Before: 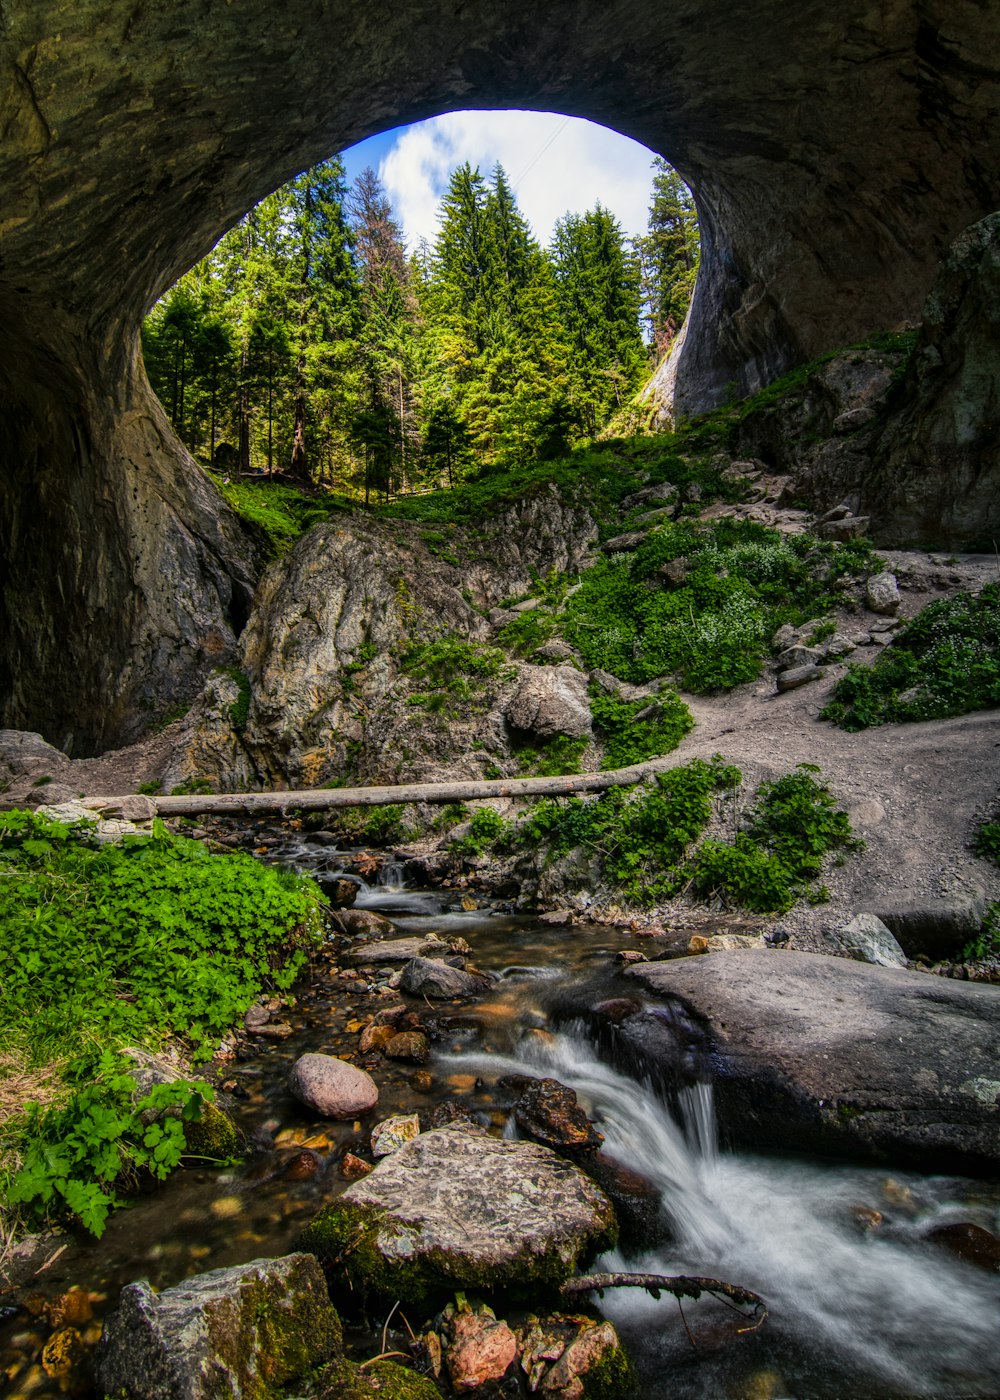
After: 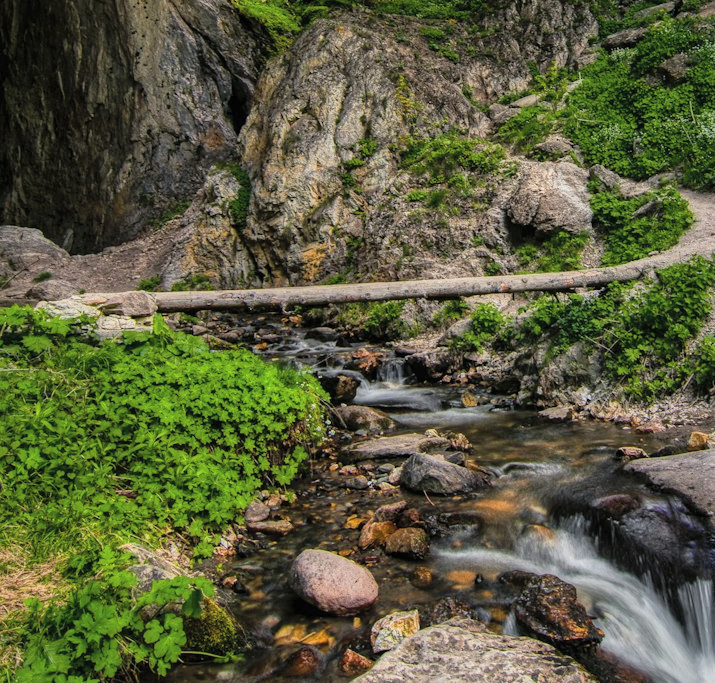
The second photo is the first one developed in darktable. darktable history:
contrast brightness saturation: brightness 0.131
crop: top 36.053%, right 28.407%, bottom 15.138%
